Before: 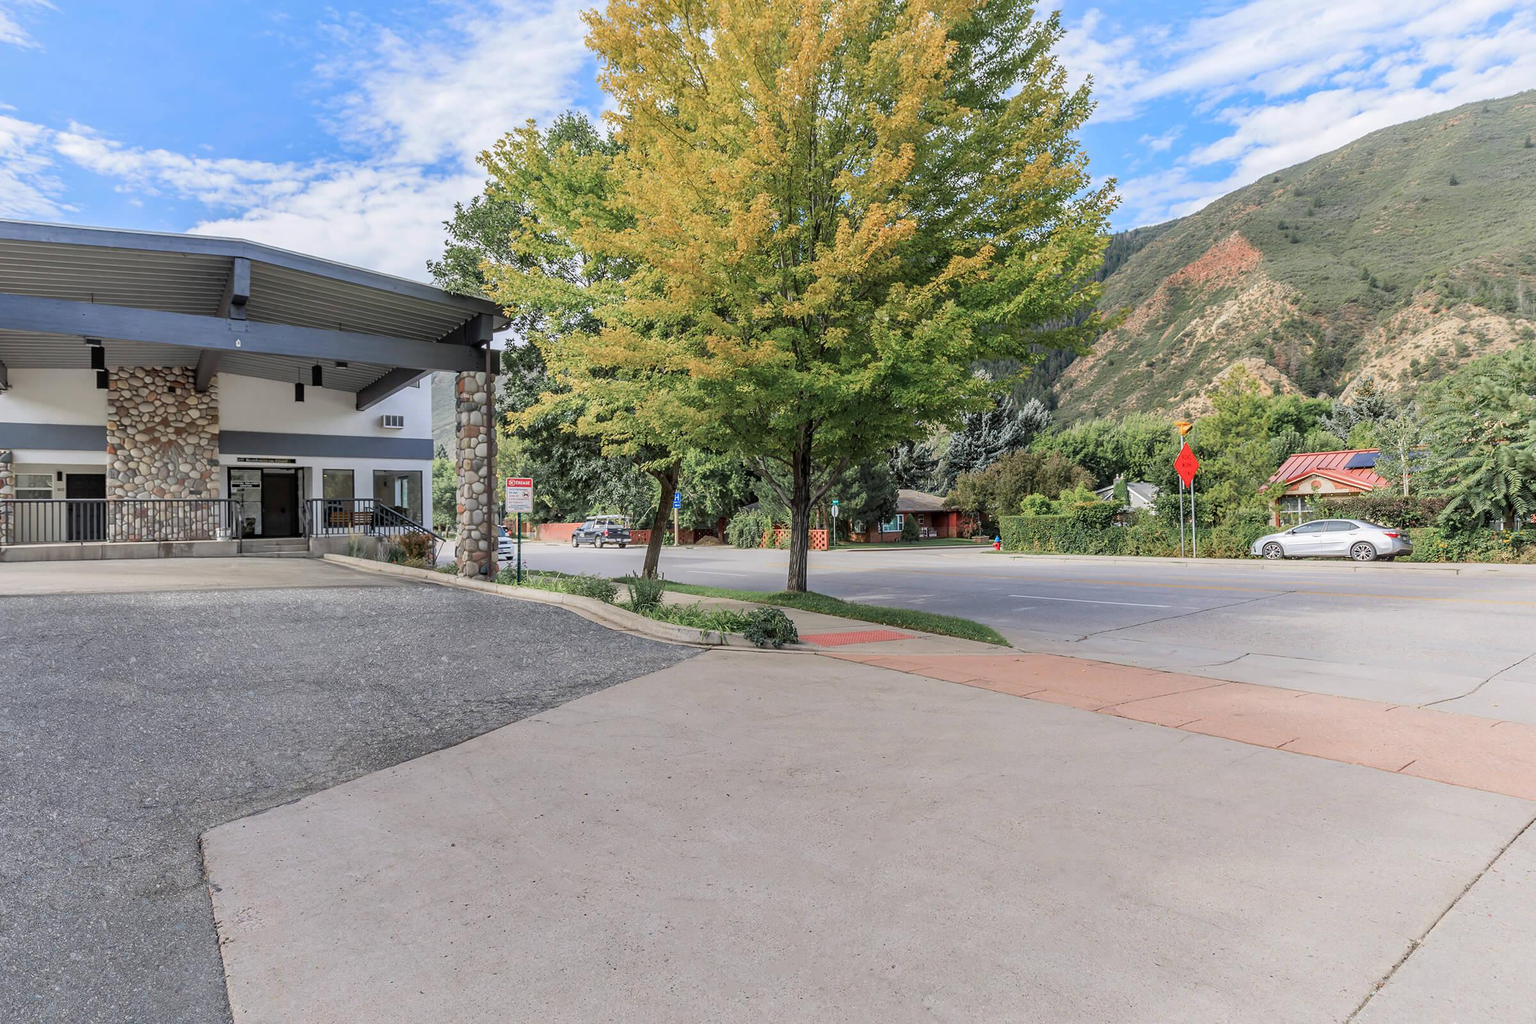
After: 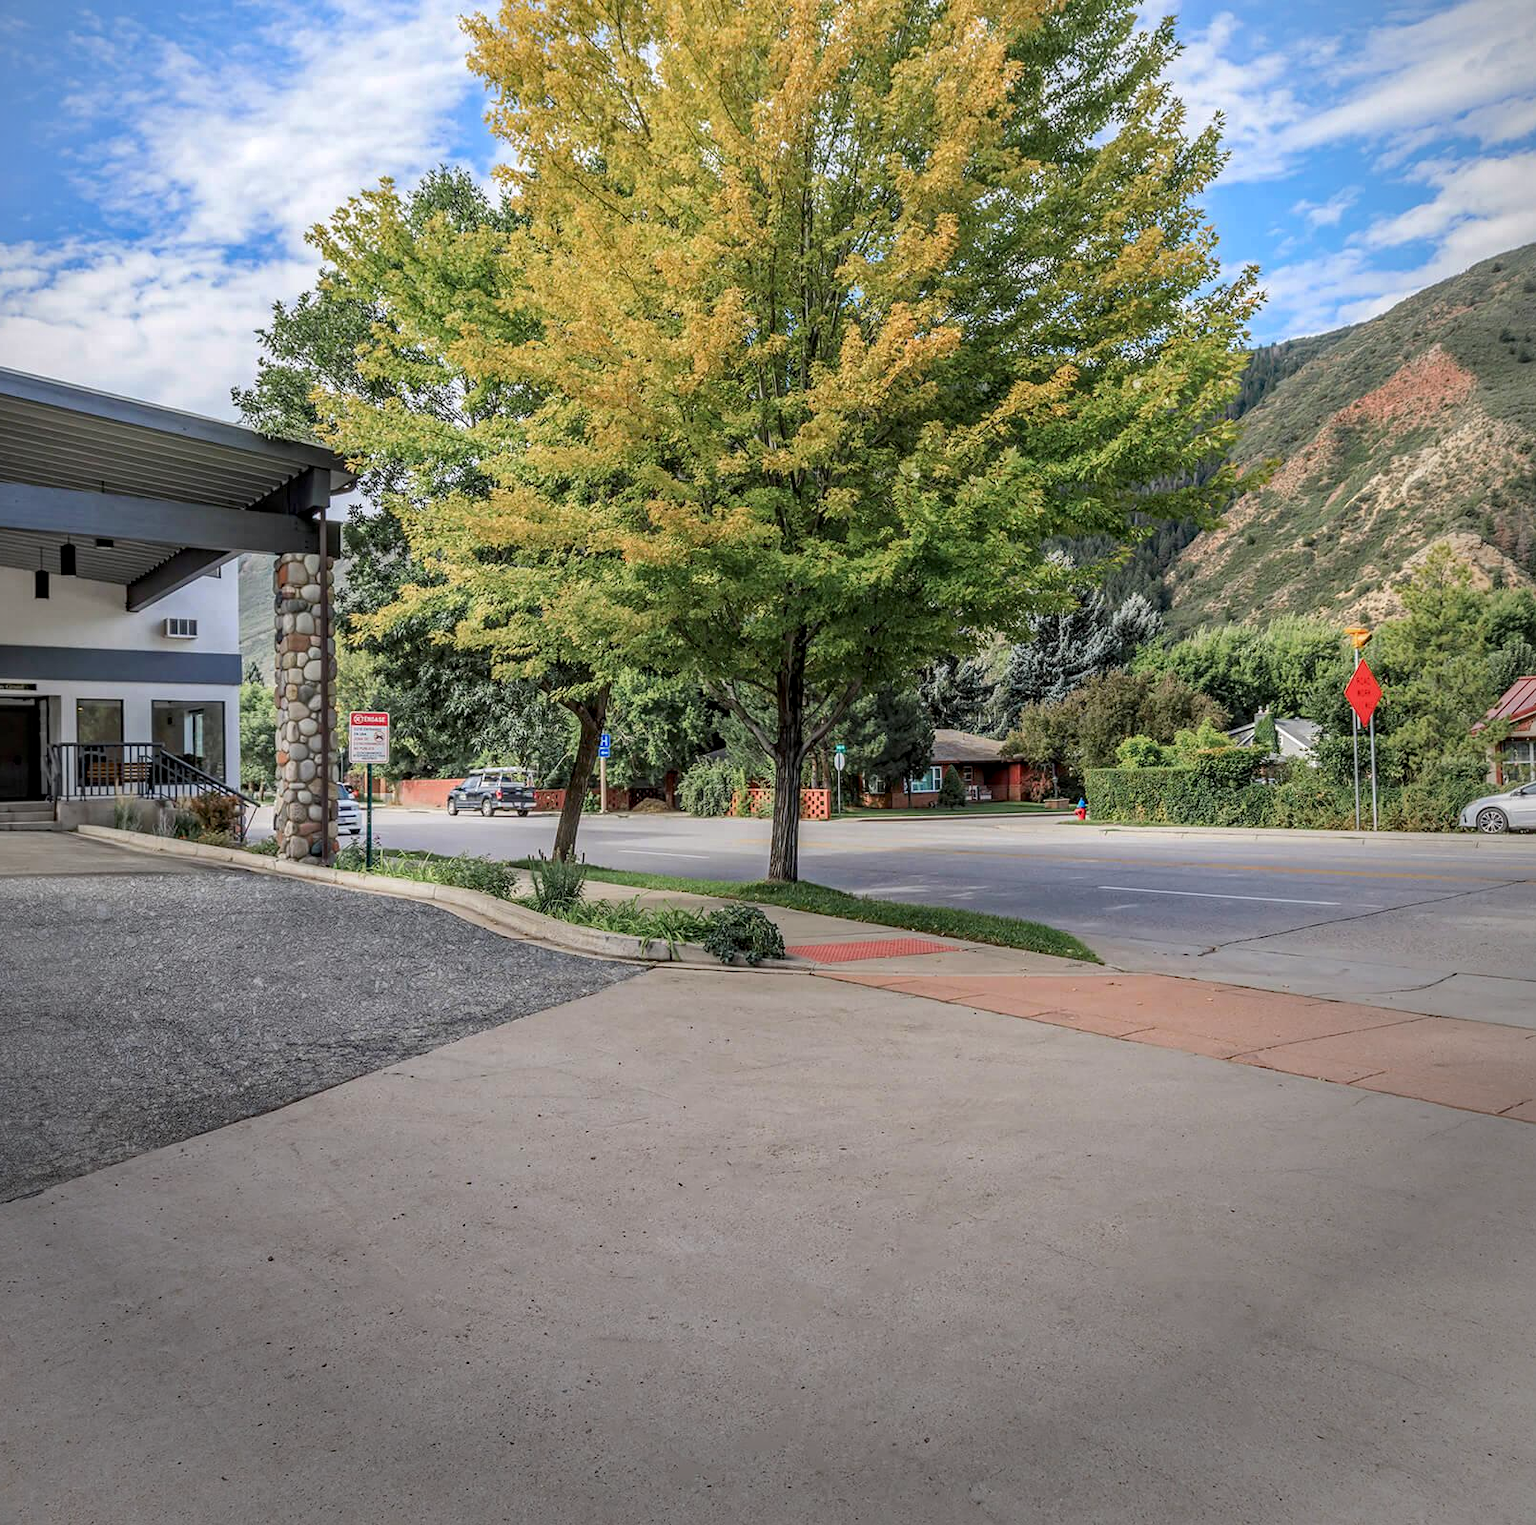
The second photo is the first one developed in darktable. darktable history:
haze removal: compatibility mode true, adaptive false
vignetting: brightness -0.577, saturation -0.256, center (-0.051, -0.353)
local contrast: on, module defaults
crop and rotate: left 17.68%, right 15.189%
